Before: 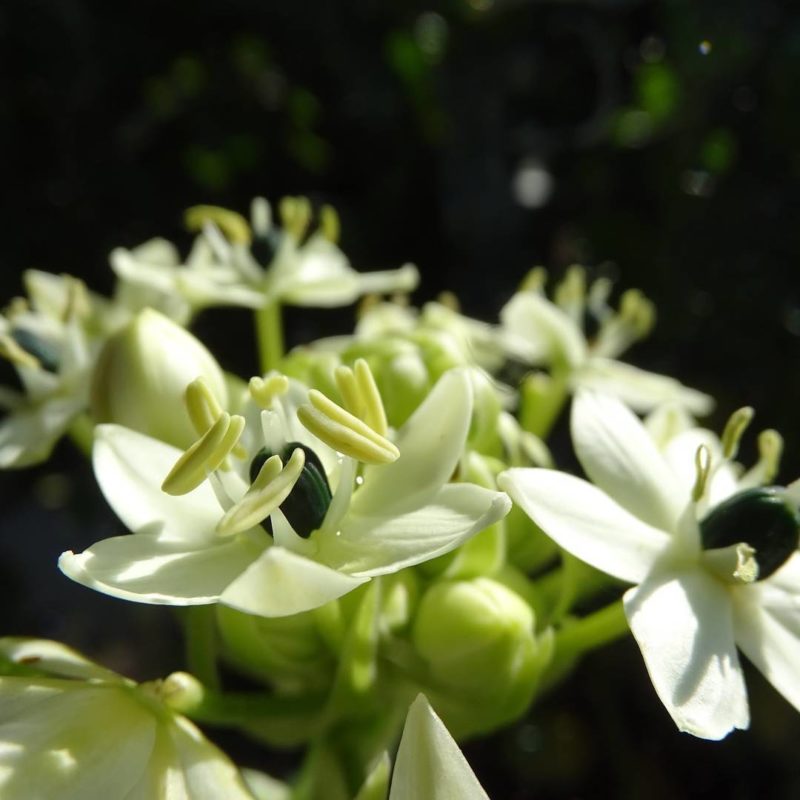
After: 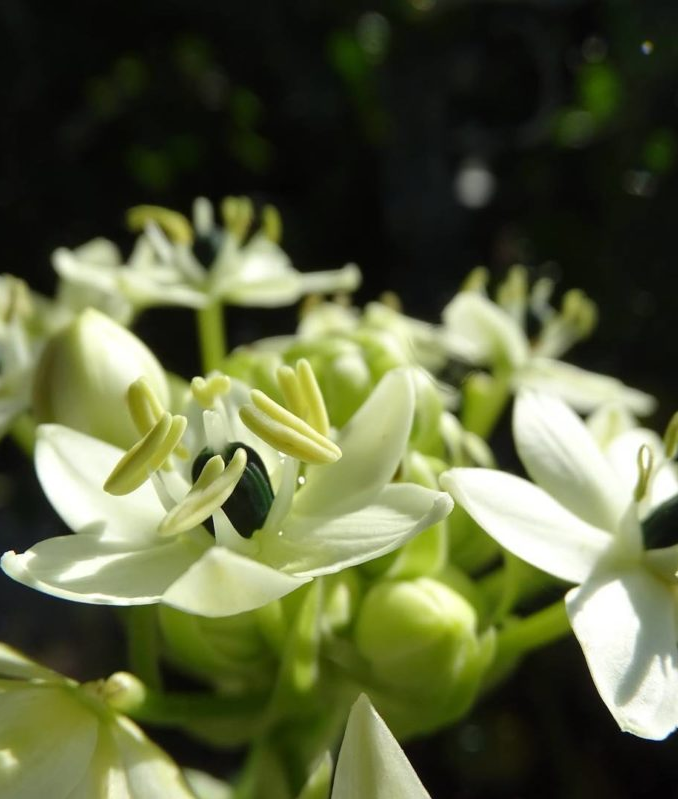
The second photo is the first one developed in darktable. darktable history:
tone equalizer: on, module defaults
crop: left 7.349%, right 7.818%
